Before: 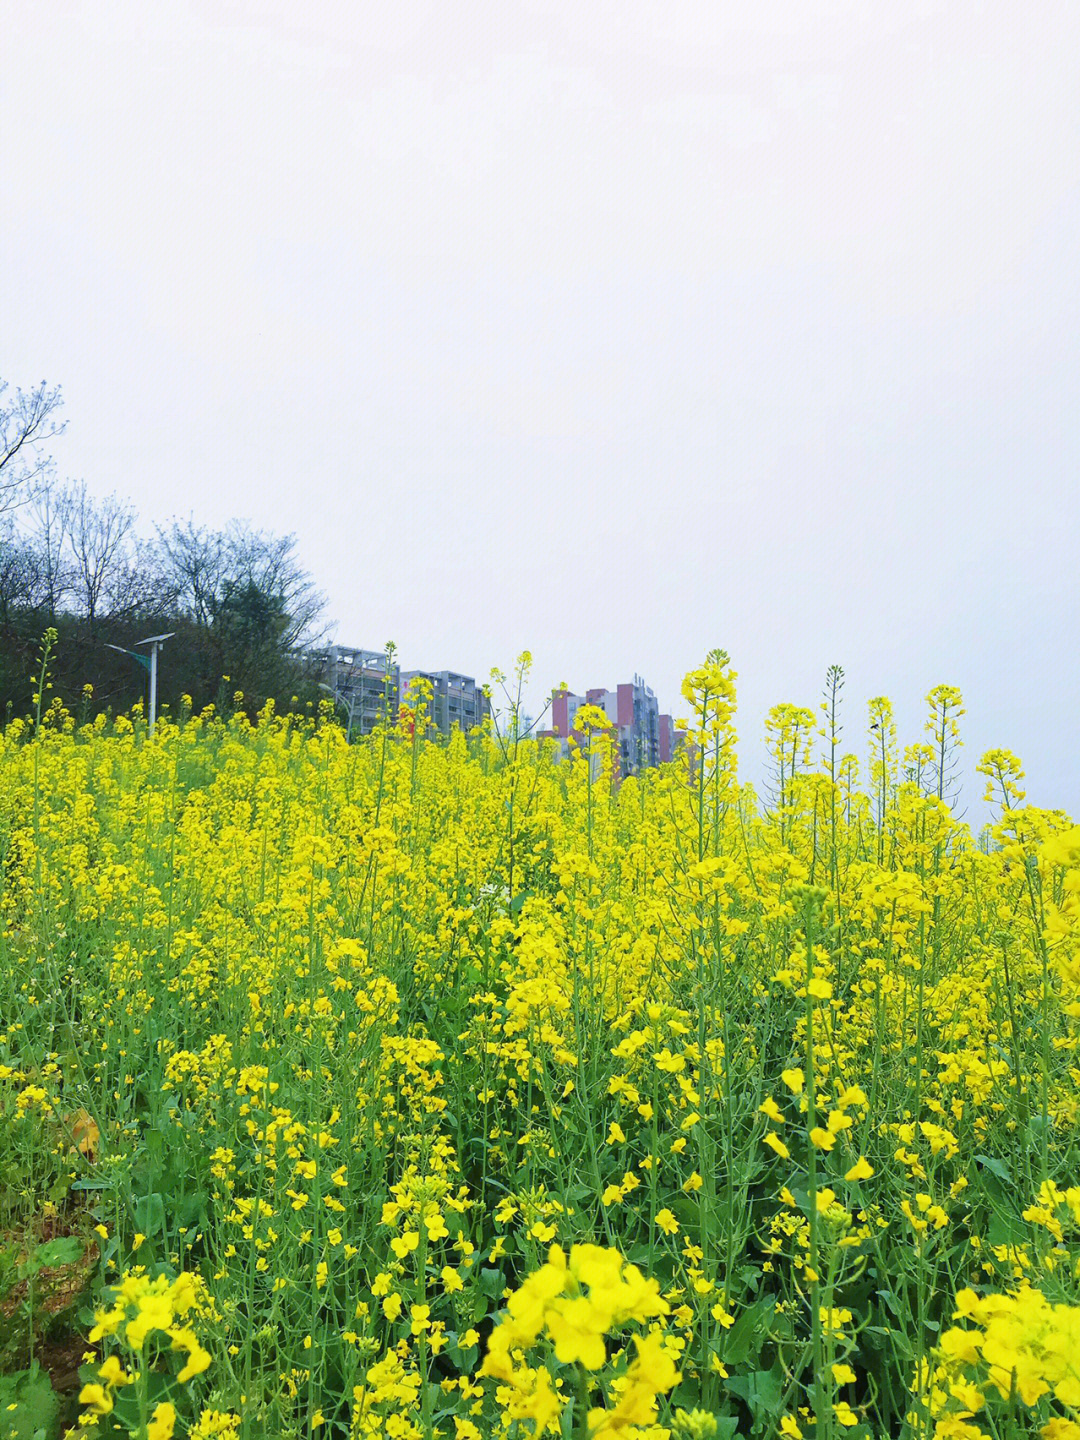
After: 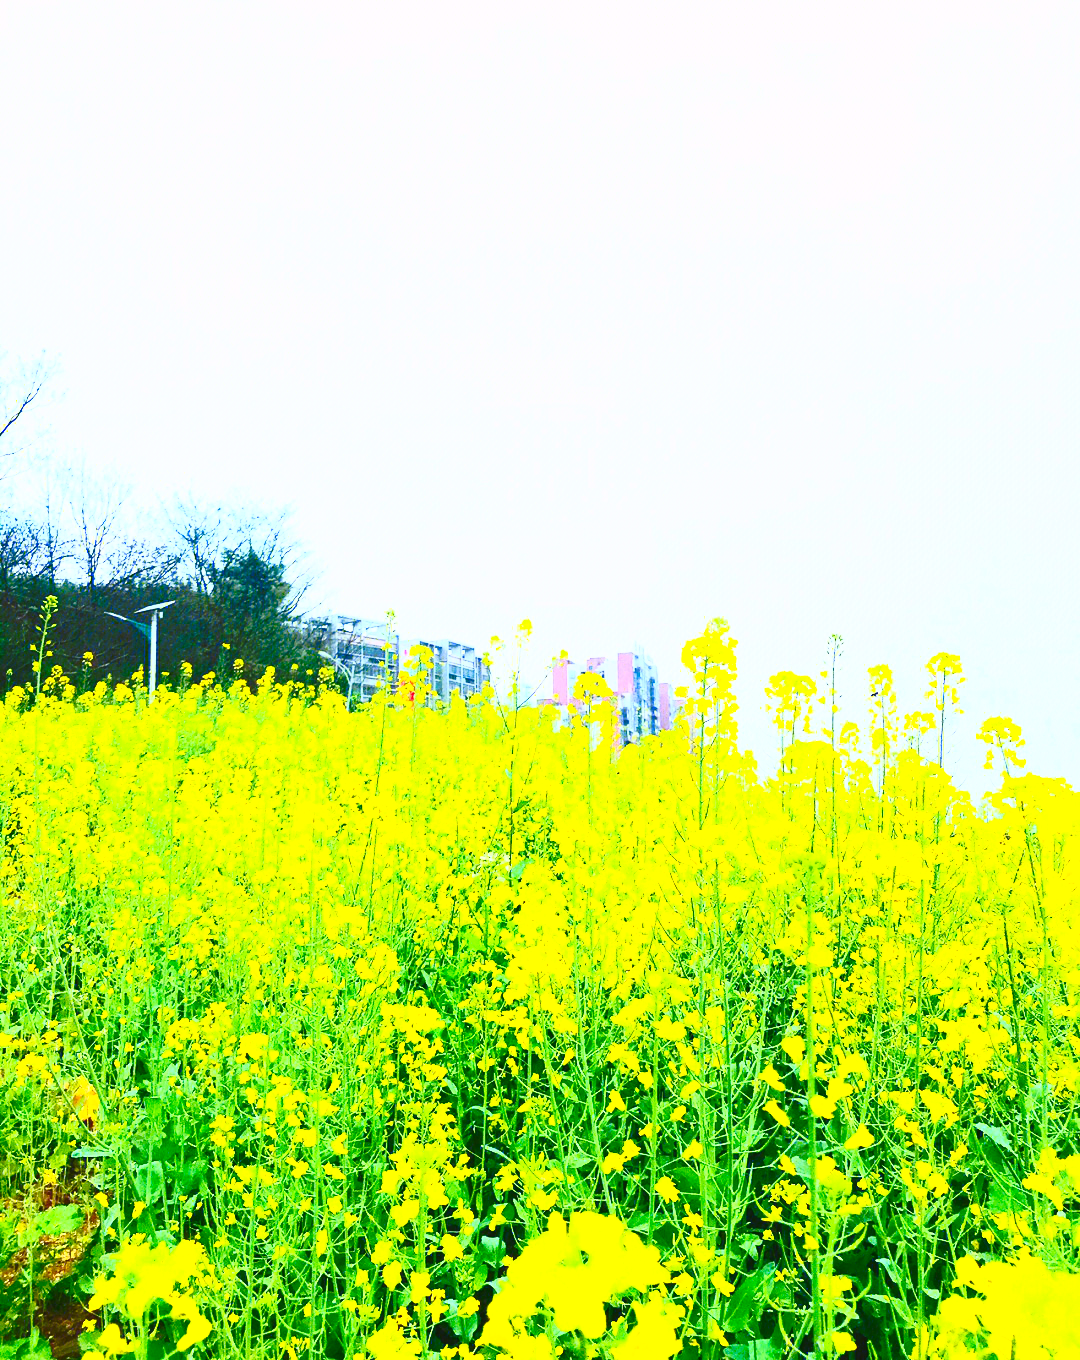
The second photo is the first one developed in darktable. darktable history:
crop and rotate: top 2.244%, bottom 3.273%
contrast brightness saturation: contrast 0.983, brightness 0.991, saturation 0.982
tone curve: curves: ch0 [(0, 0) (0.081, 0.044) (0.185, 0.13) (0.283, 0.238) (0.416, 0.449) (0.495, 0.524) (0.686, 0.743) (0.826, 0.865) (0.978, 0.988)]; ch1 [(0, 0) (0.147, 0.166) (0.321, 0.362) (0.371, 0.402) (0.423, 0.442) (0.479, 0.472) (0.505, 0.497) (0.521, 0.506) (0.551, 0.537) (0.586, 0.574) (0.625, 0.618) (0.68, 0.681) (1, 1)]; ch2 [(0, 0) (0.346, 0.362) (0.404, 0.427) (0.502, 0.495) (0.531, 0.513) (0.547, 0.533) (0.582, 0.596) (0.629, 0.631) (0.717, 0.678) (1, 1)], preserve colors none
